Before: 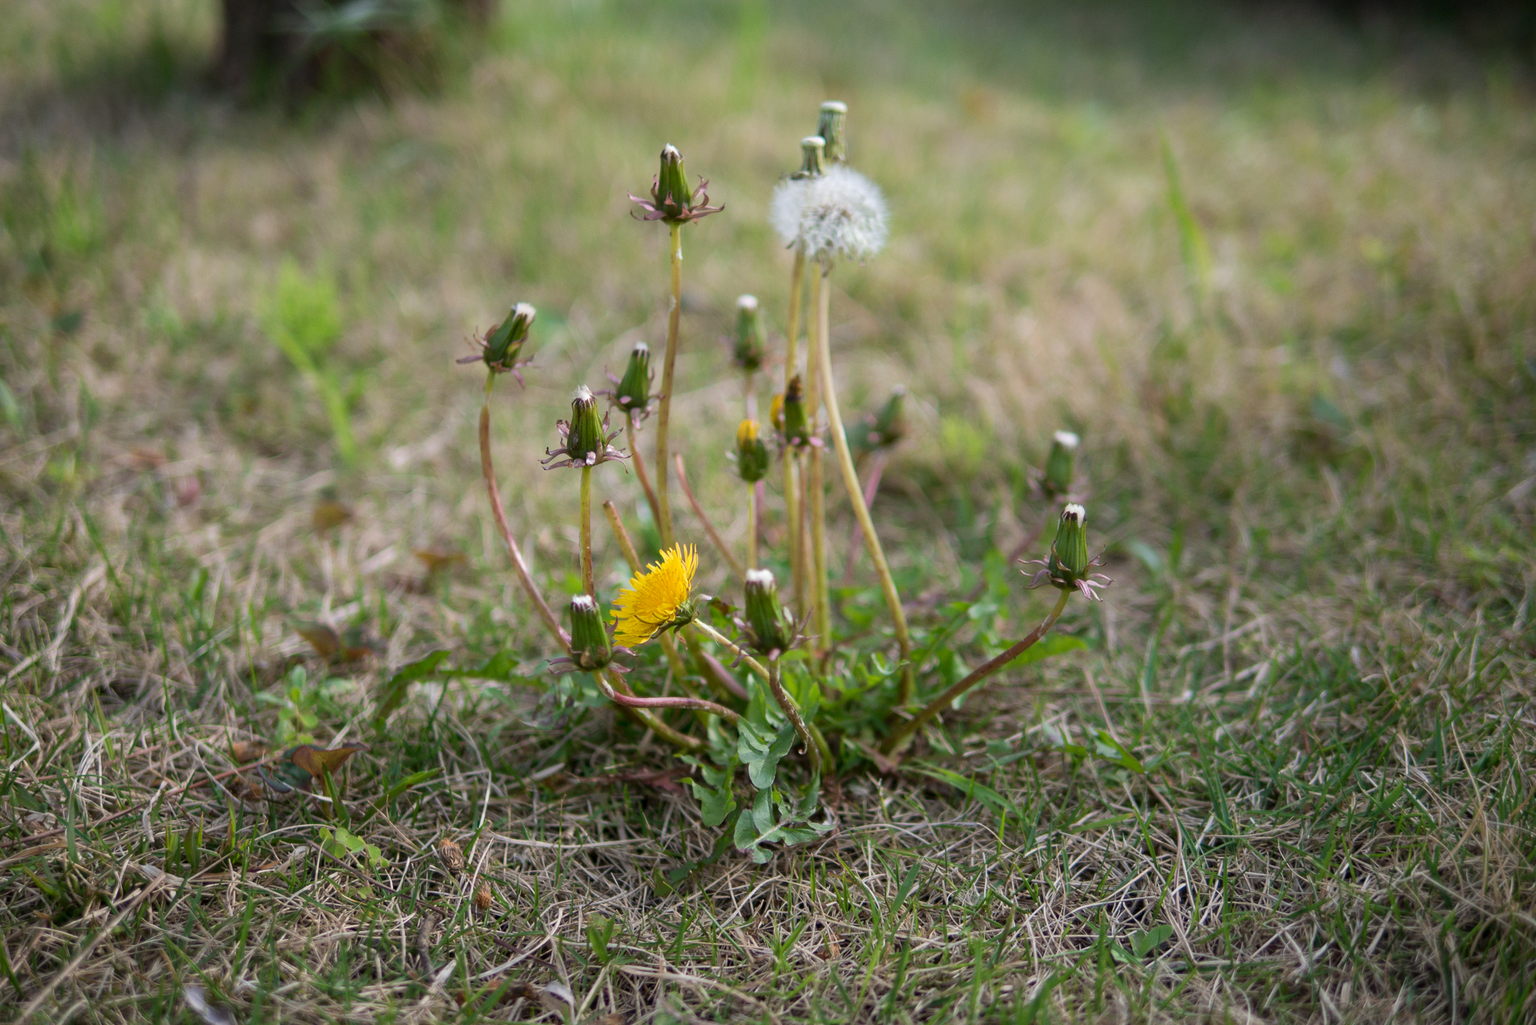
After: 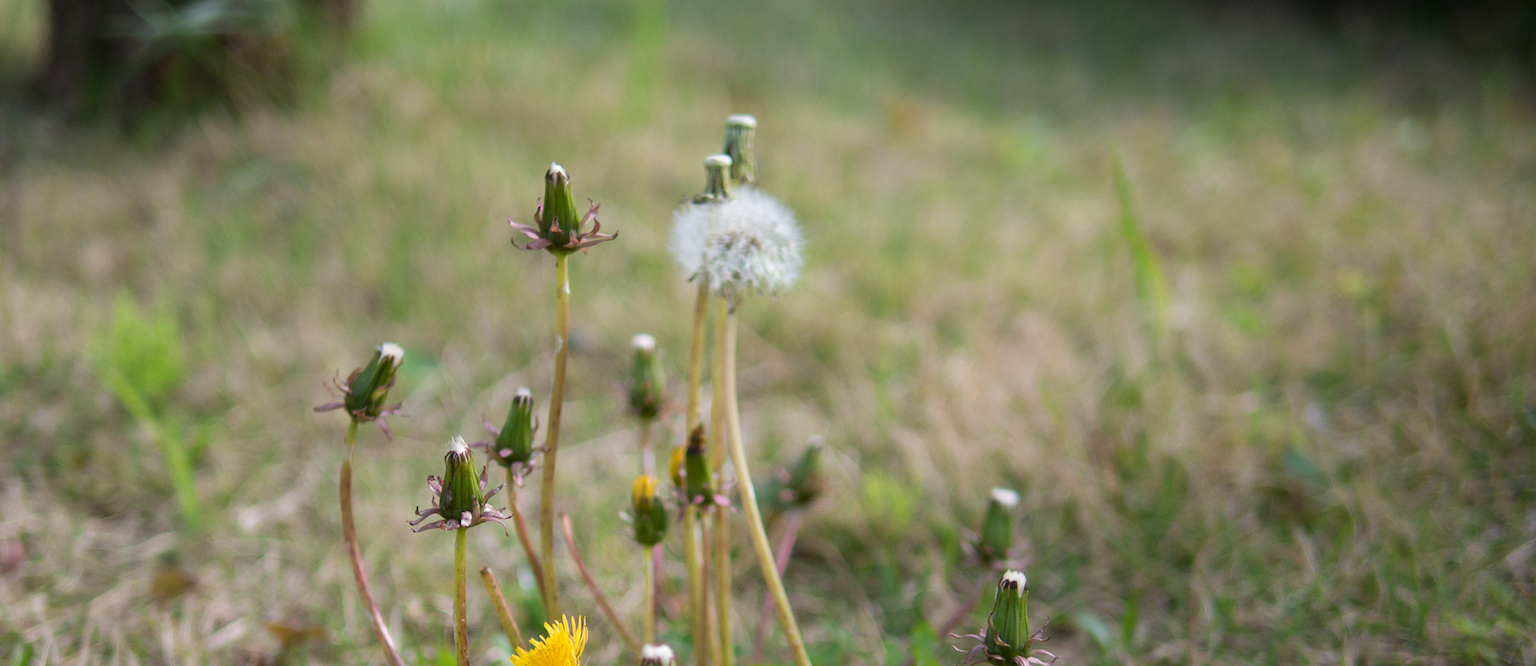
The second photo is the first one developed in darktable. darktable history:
crop and rotate: left 11.691%, bottom 42.487%
